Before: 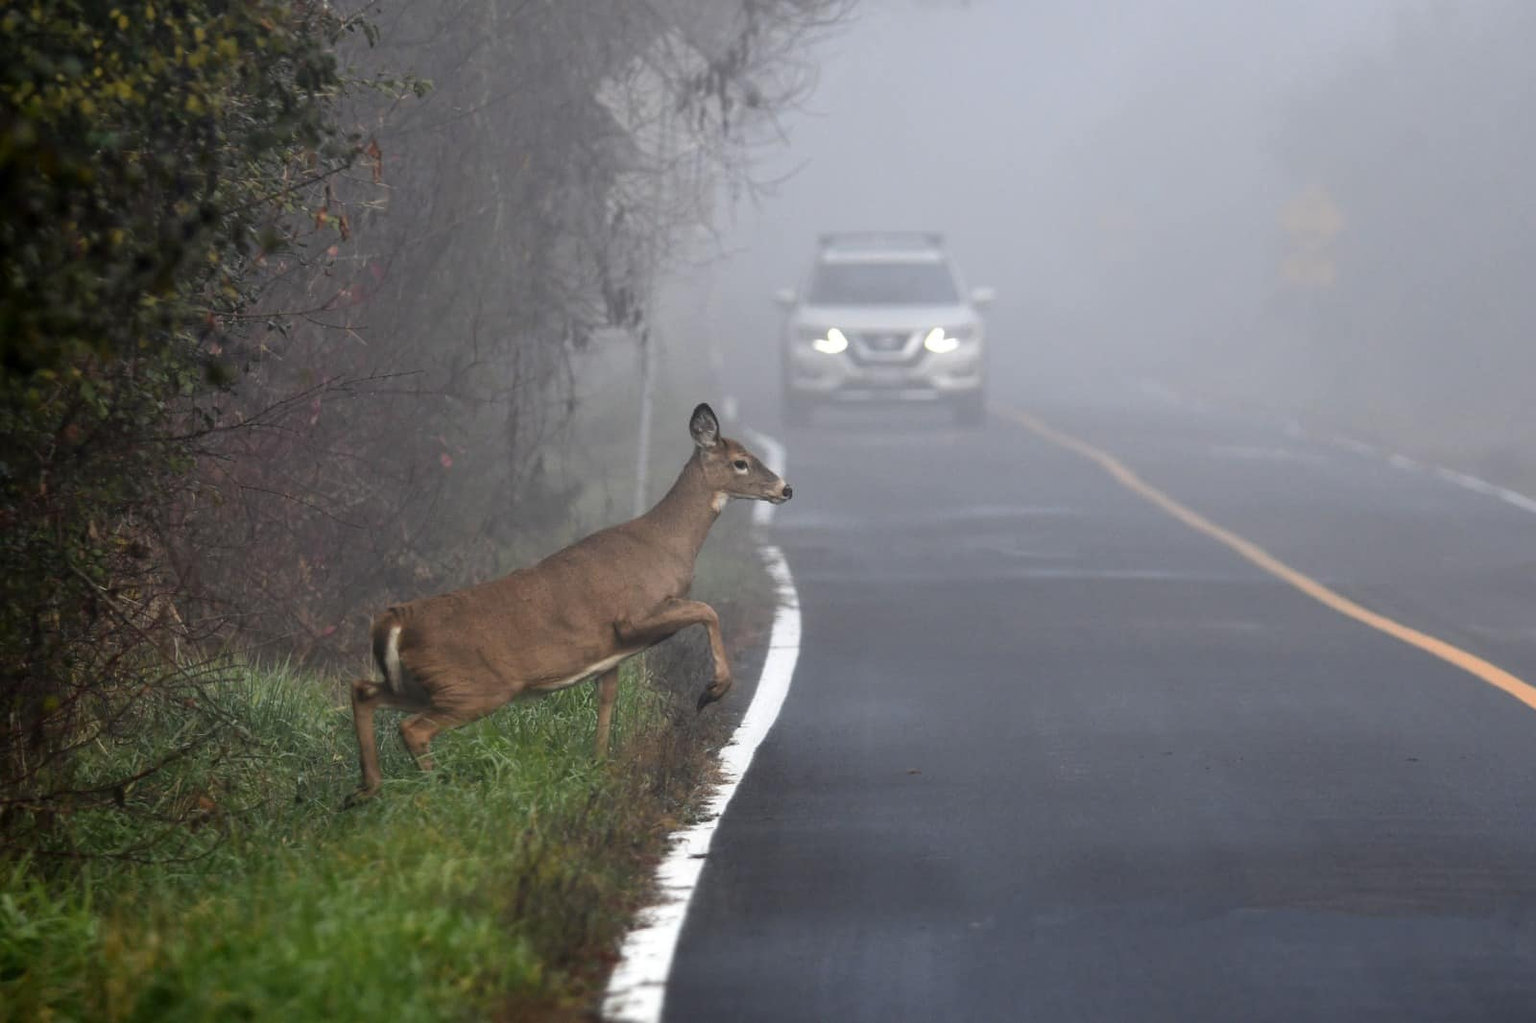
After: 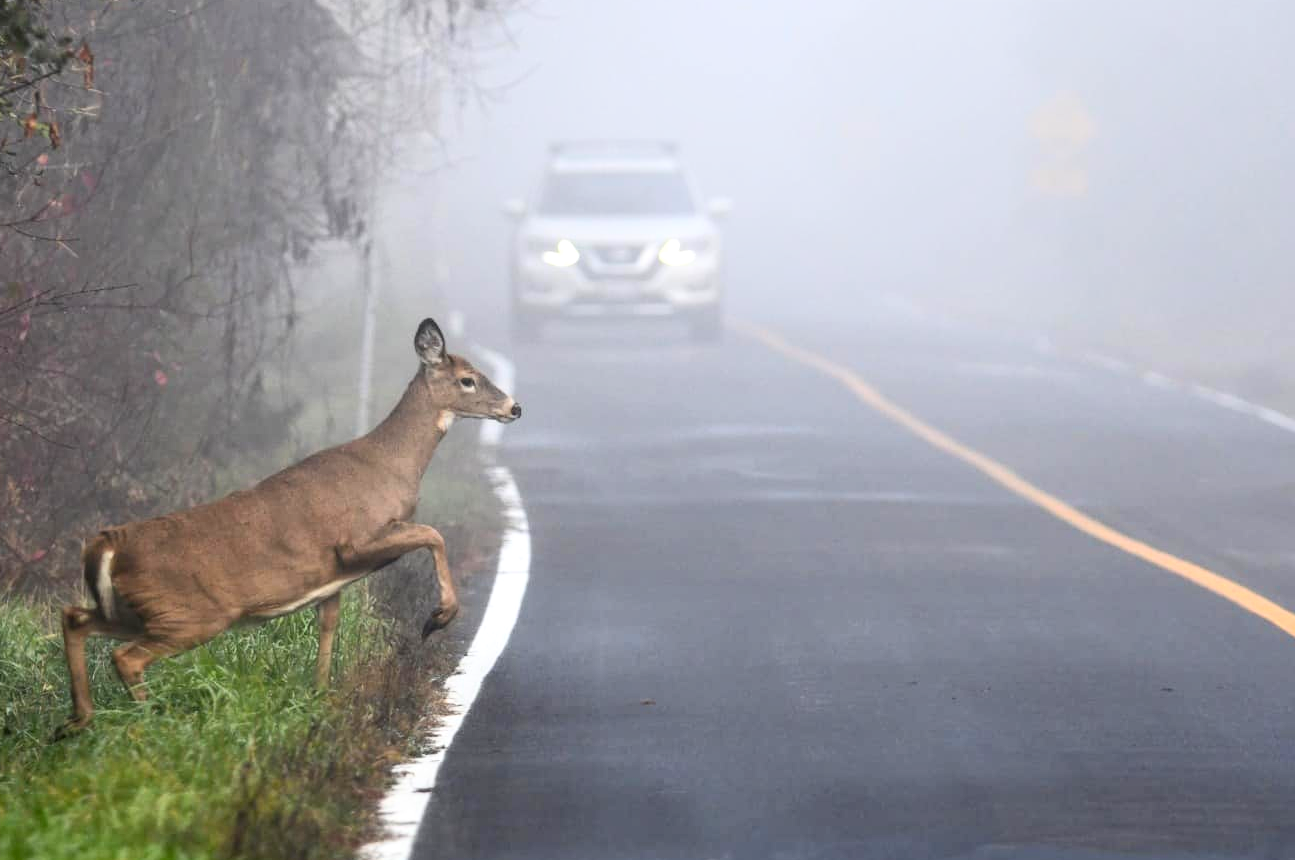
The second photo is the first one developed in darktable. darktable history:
exposure: black level correction 0.002, exposure -0.102 EV, compensate highlight preservation false
contrast brightness saturation: contrast 0.244, brightness 0.261, saturation 0.386
crop: left 19.047%, top 9.641%, right 0%, bottom 9.601%
shadows and highlights: shadows -23, highlights 45.88, highlights color adjustment 52.83%, soften with gaussian
local contrast: on, module defaults
